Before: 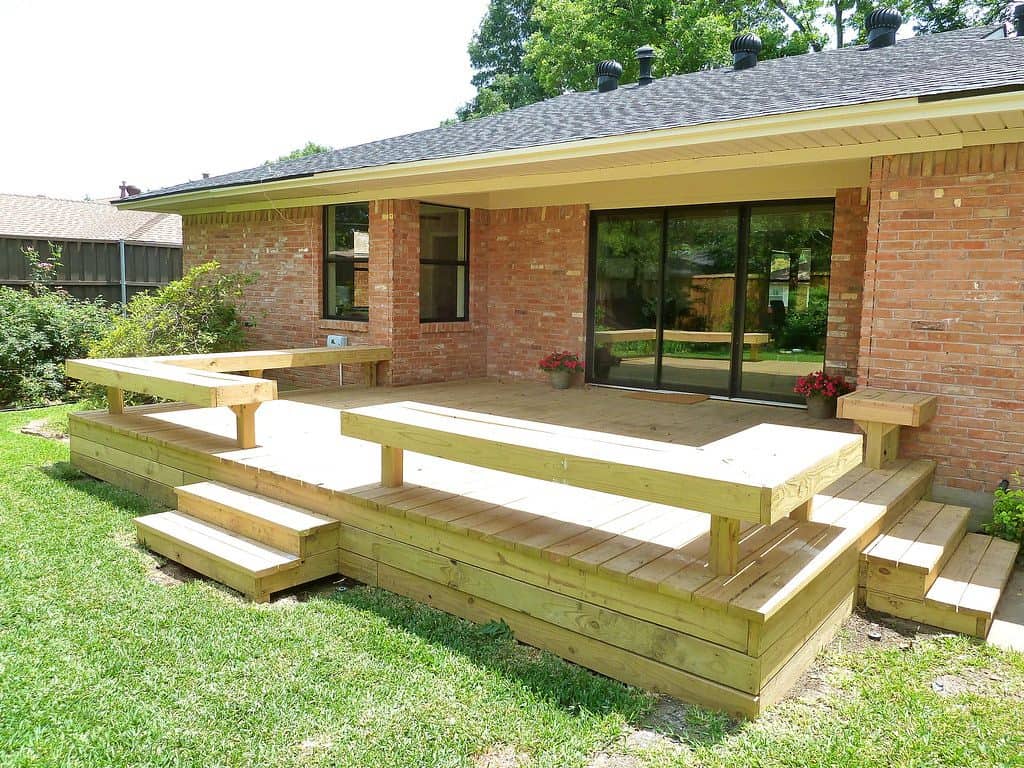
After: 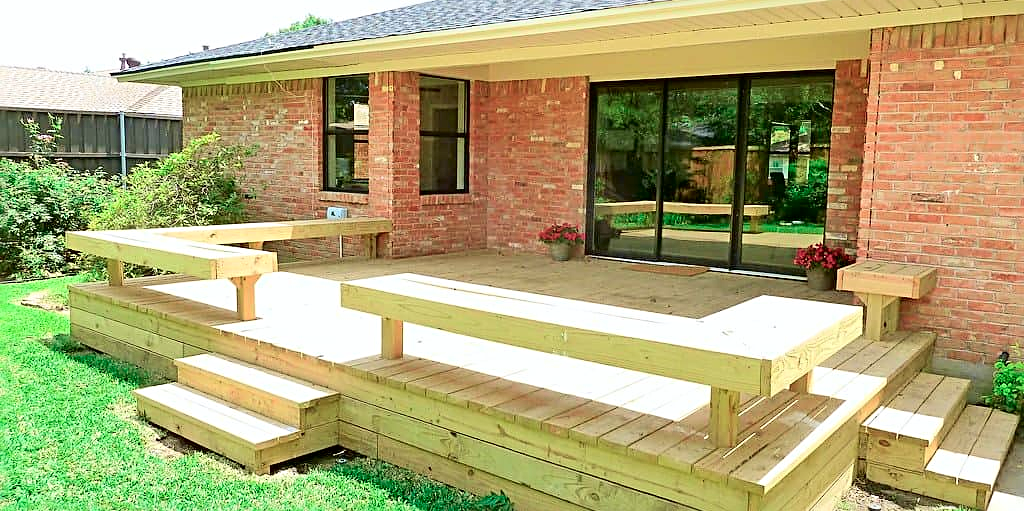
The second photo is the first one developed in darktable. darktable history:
sharpen: radius 3.119
crop: top 16.727%, bottom 16.727%
tone curve: curves: ch0 [(0, 0) (0.051, 0.027) (0.096, 0.071) (0.219, 0.248) (0.428, 0.52) (0.596, 0.713) (0.727, 0.823) (0.859, 0.924) (1, 1)]; ch1 [(0, 0) (0.1, 0.038) (0.318, 0.221) (0.413, 0.325) (0.443, 0.412) (0.483, 0.474) (0.503, 0.501) (0.516, 0.515) (0.548, 0.575) (0.561, 0.596) (0.594, 0.647) (0.666, 0.701) (1, 1)]; ch2 [(0, 0) (0.453, 0.435) (0.479, 0.476) (0.504, 0.5) (0.52, 0.526) (0.557, 0.585) (0.583, 0.608) (0.824, 0.815) (1, 1)], color space Lab, independent channels, preserve colors none
